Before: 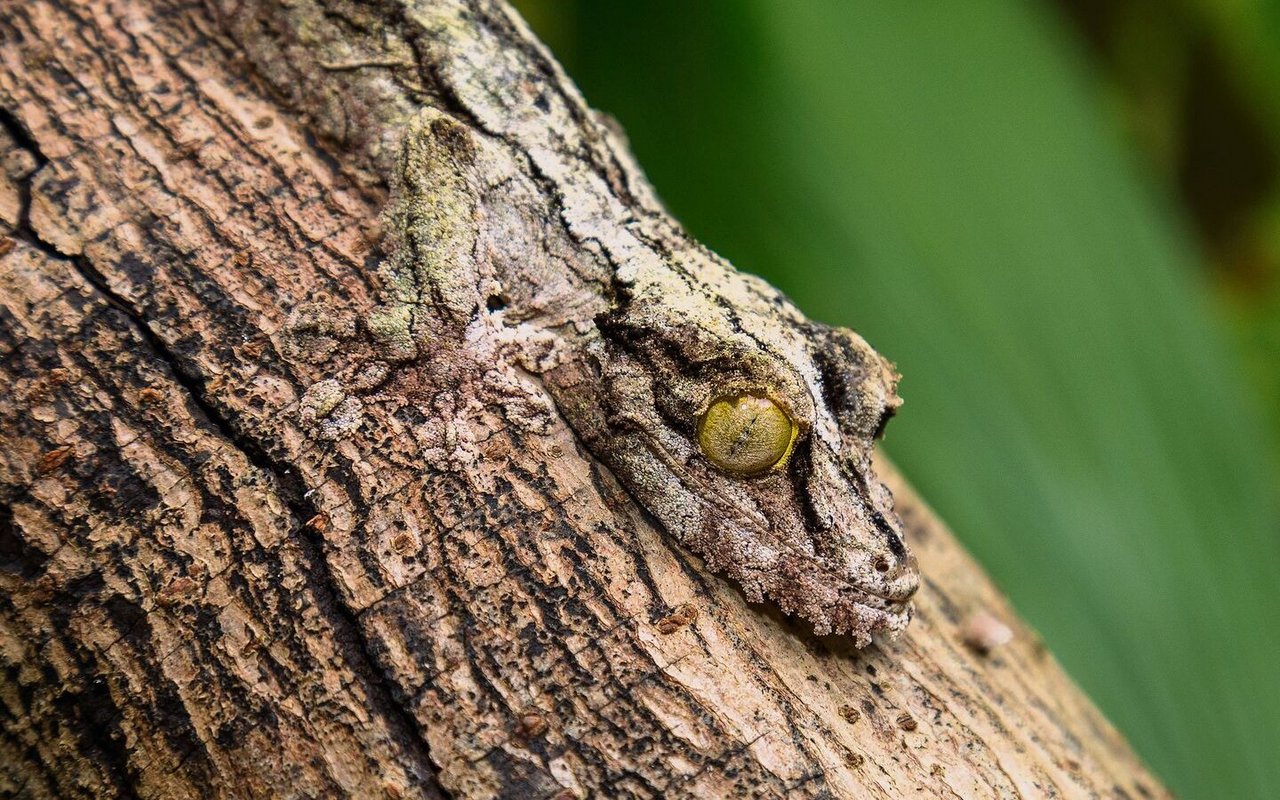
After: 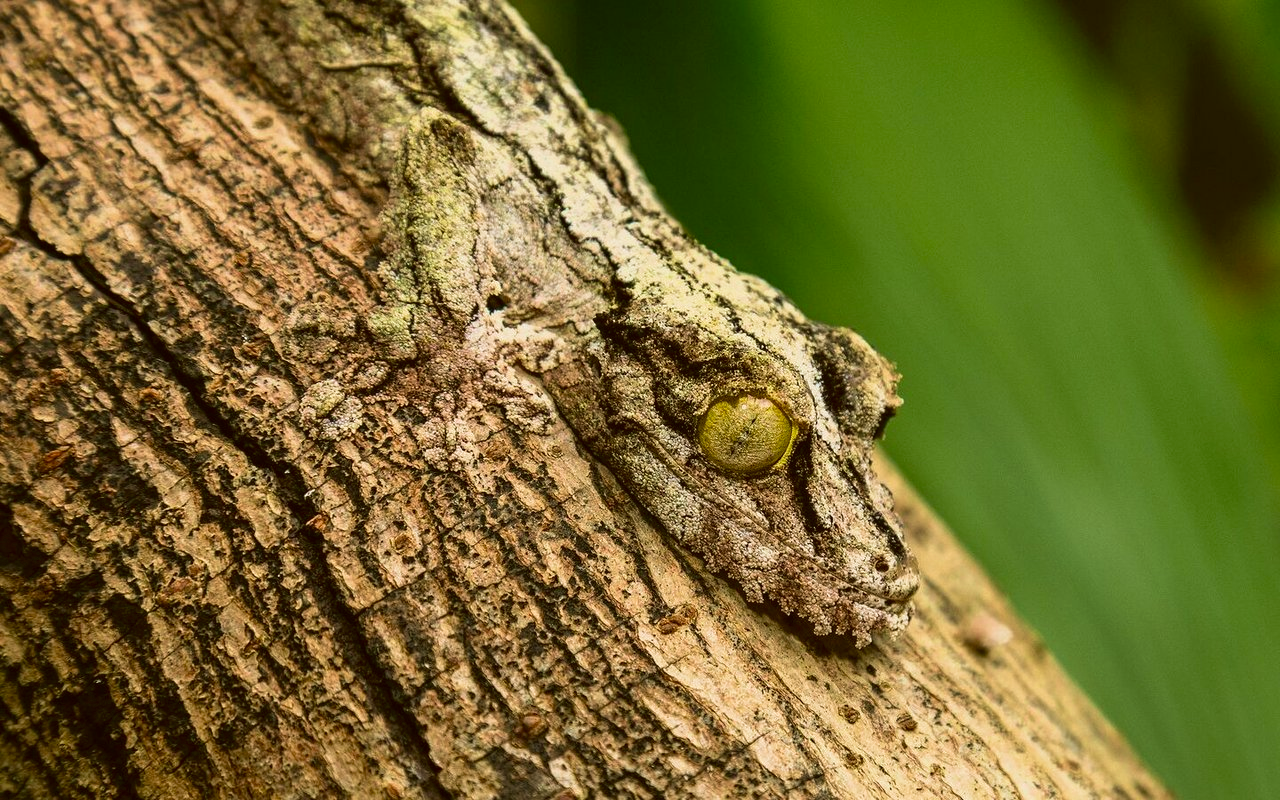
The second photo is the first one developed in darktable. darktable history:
velvia: on, module defaults
color correction: highlights a* -1.82, highlights b* 9.98, shadows a* 0.518, shadows b* 19.51
